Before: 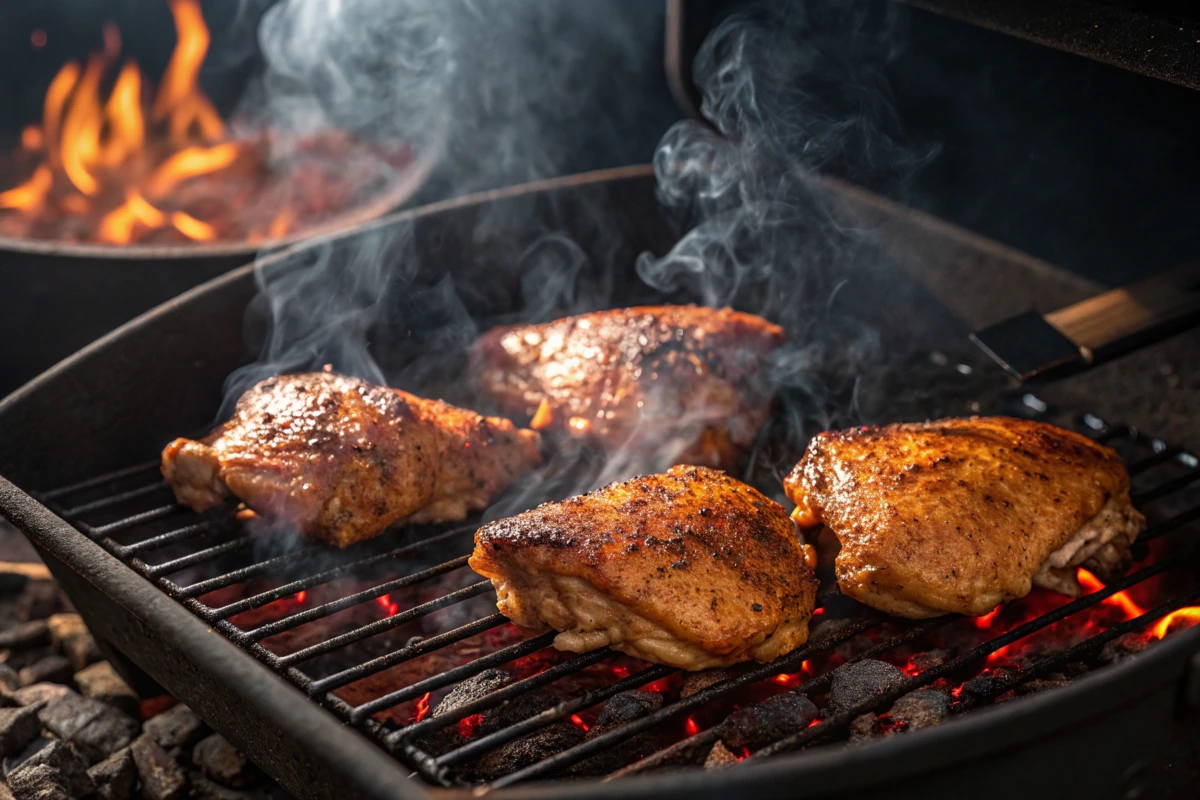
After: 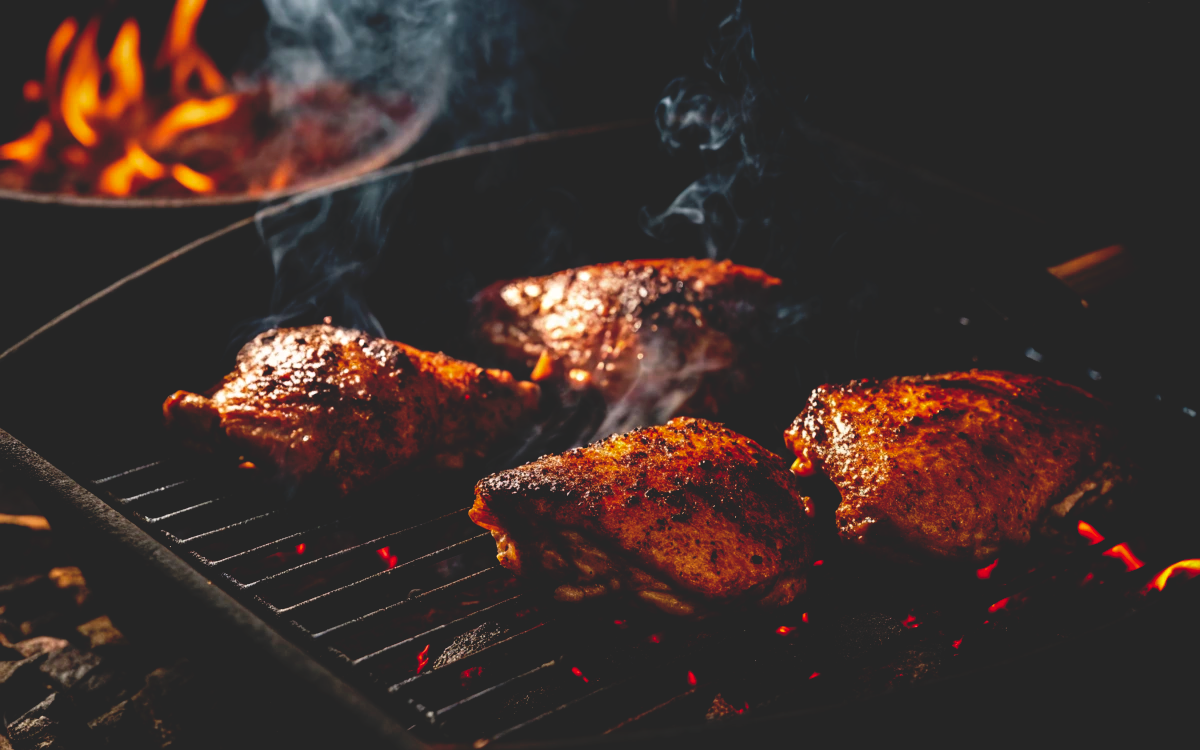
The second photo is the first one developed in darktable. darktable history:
exposure: black level correction 0.047, exposure 0.013 EV, compensate highlight preservation false
crop and rotate: top 6.25%
tone equalizer: on, module defaults
levels: mode automatic, gray 50.8%
base curve: curves: ch0 [(0, 0.02) (0.083, 0.036) (1, 1)], preserve colors none
